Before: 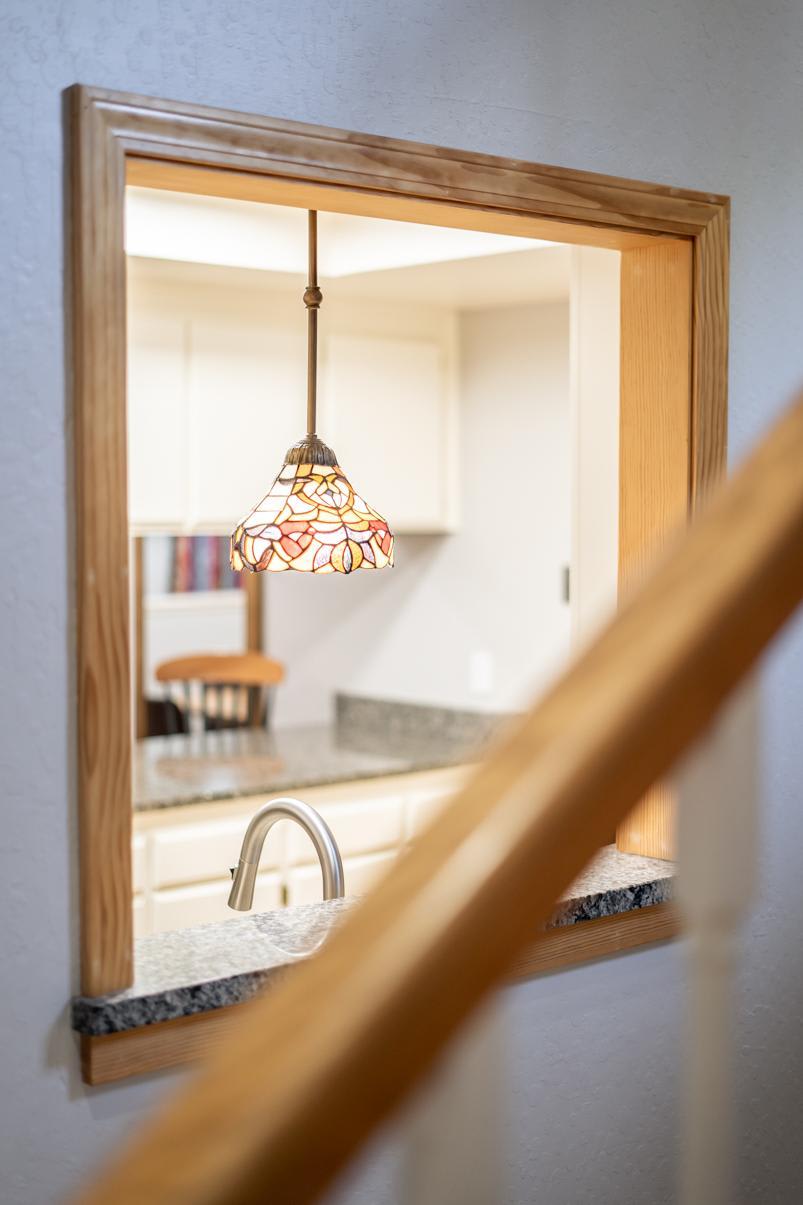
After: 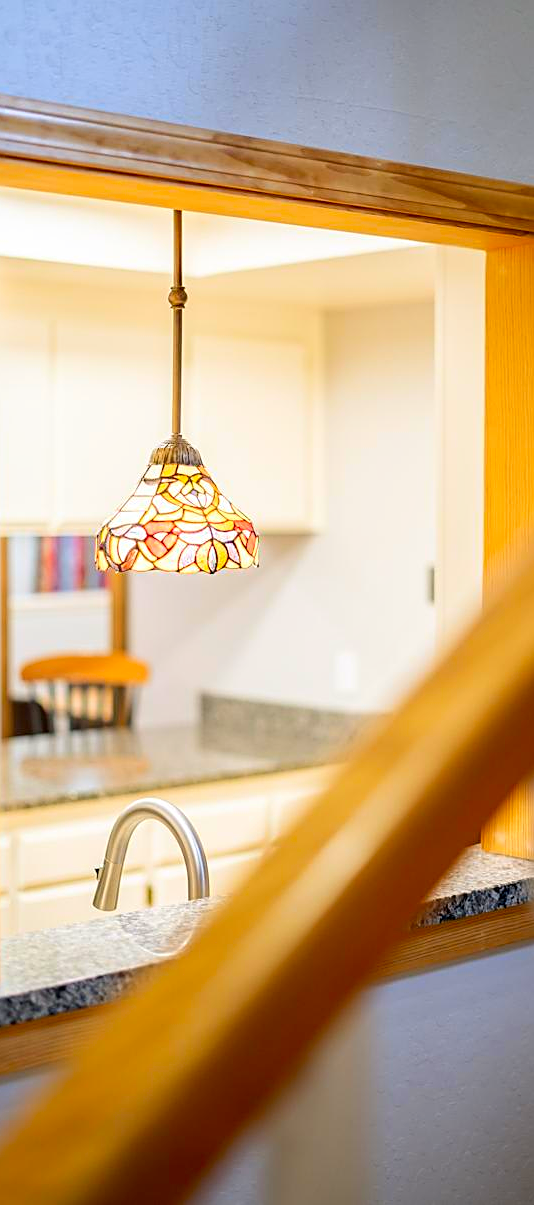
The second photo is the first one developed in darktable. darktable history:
sharpen: on, module defaults
color contrast: green-magenta contrast 1.55, blue-yellow contrast 1.83
shadows and highlights: shadows -70, highlights 35, soften with gaussian
crop: left 16.899%, right 16.556%
